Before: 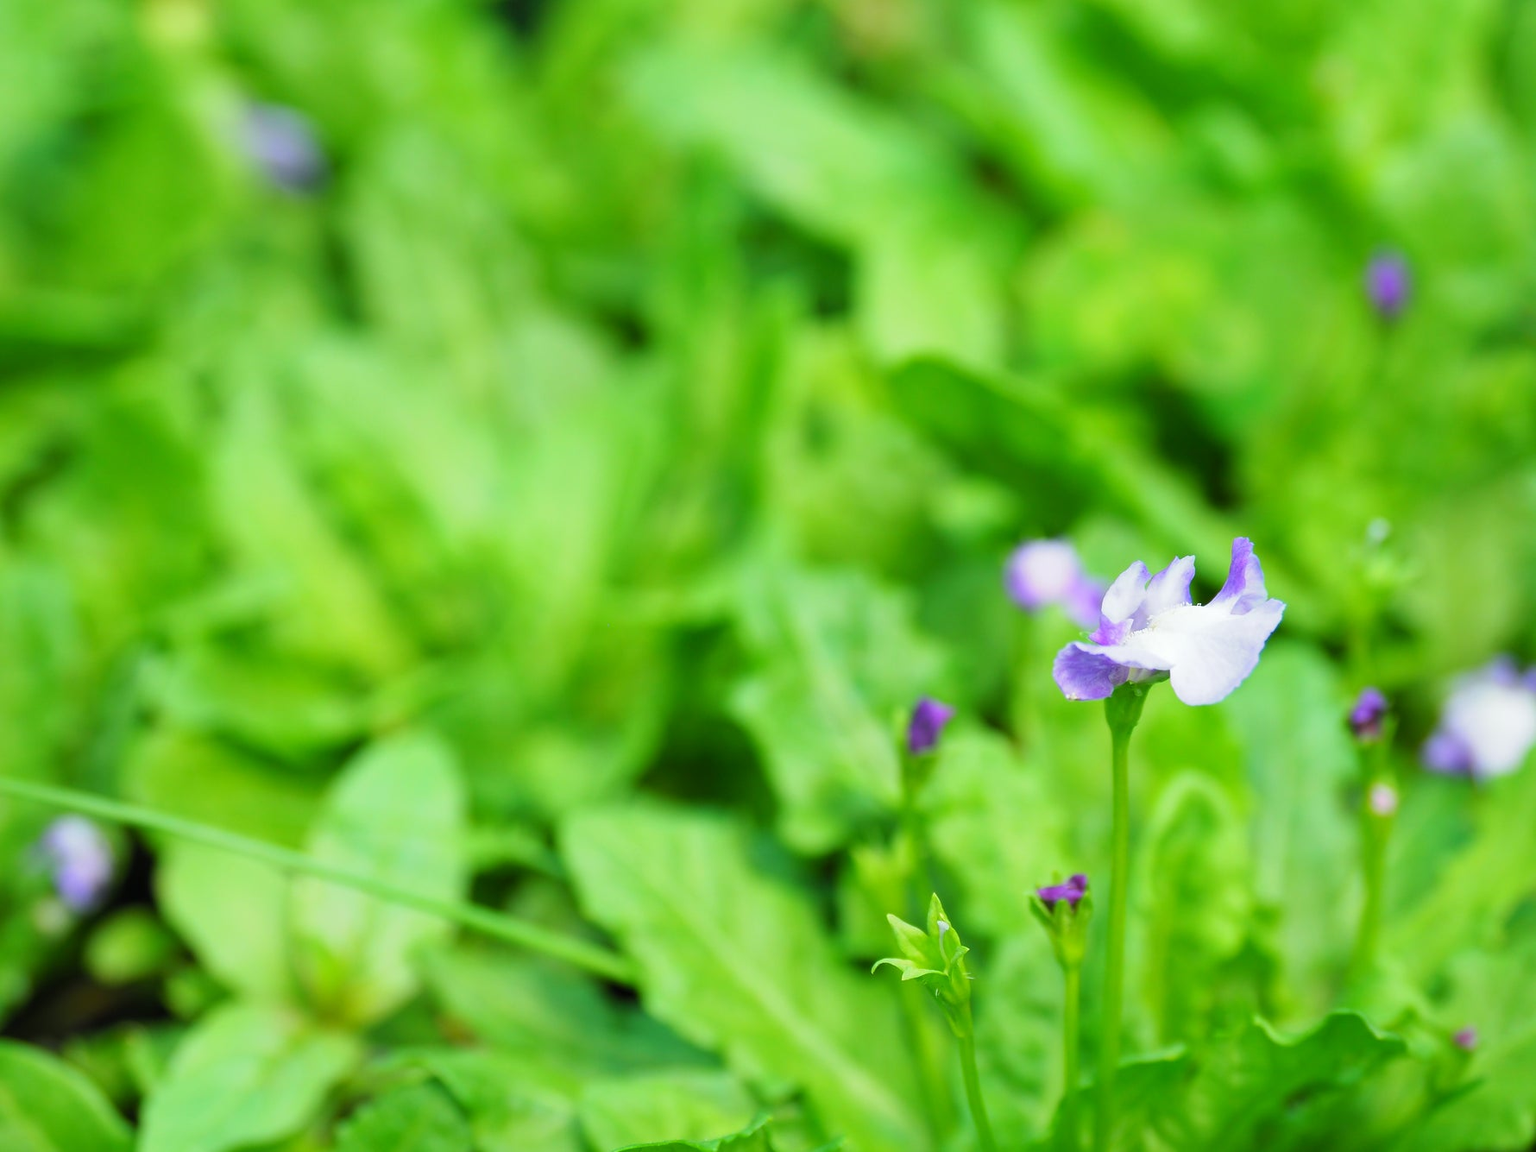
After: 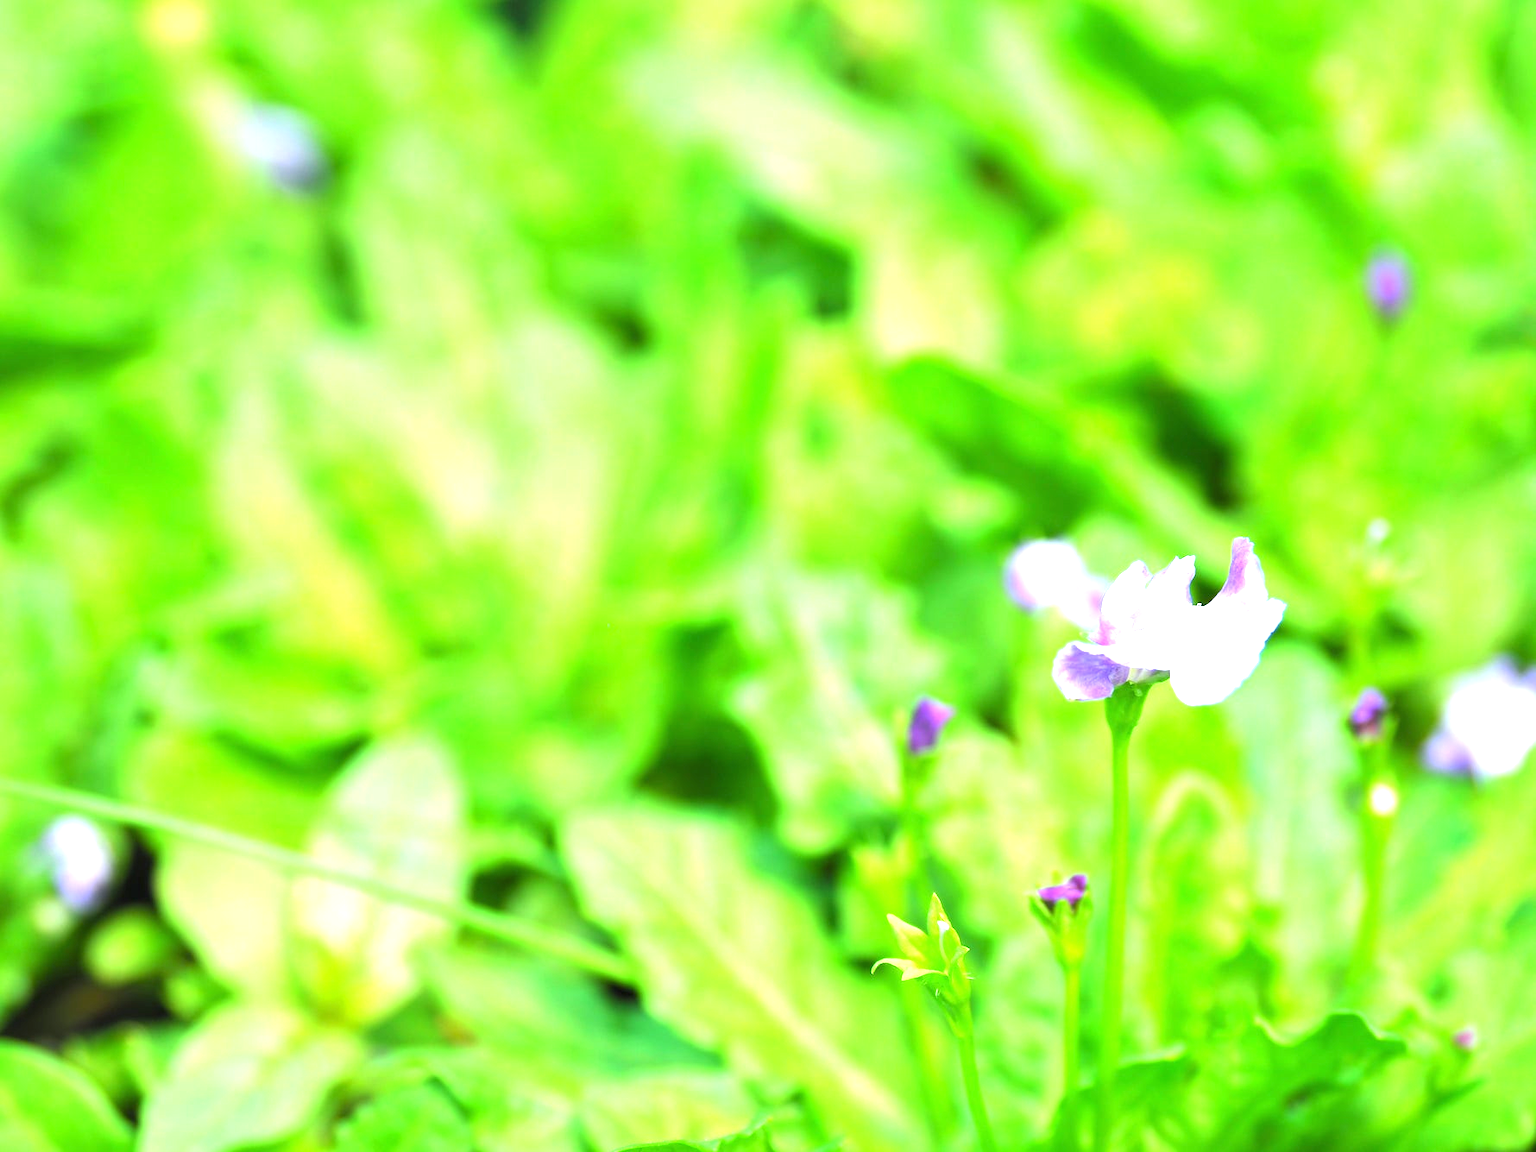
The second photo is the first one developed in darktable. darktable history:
exposure: black level correction 0, exposure 1.343 EV, compensate highlight preservation false
